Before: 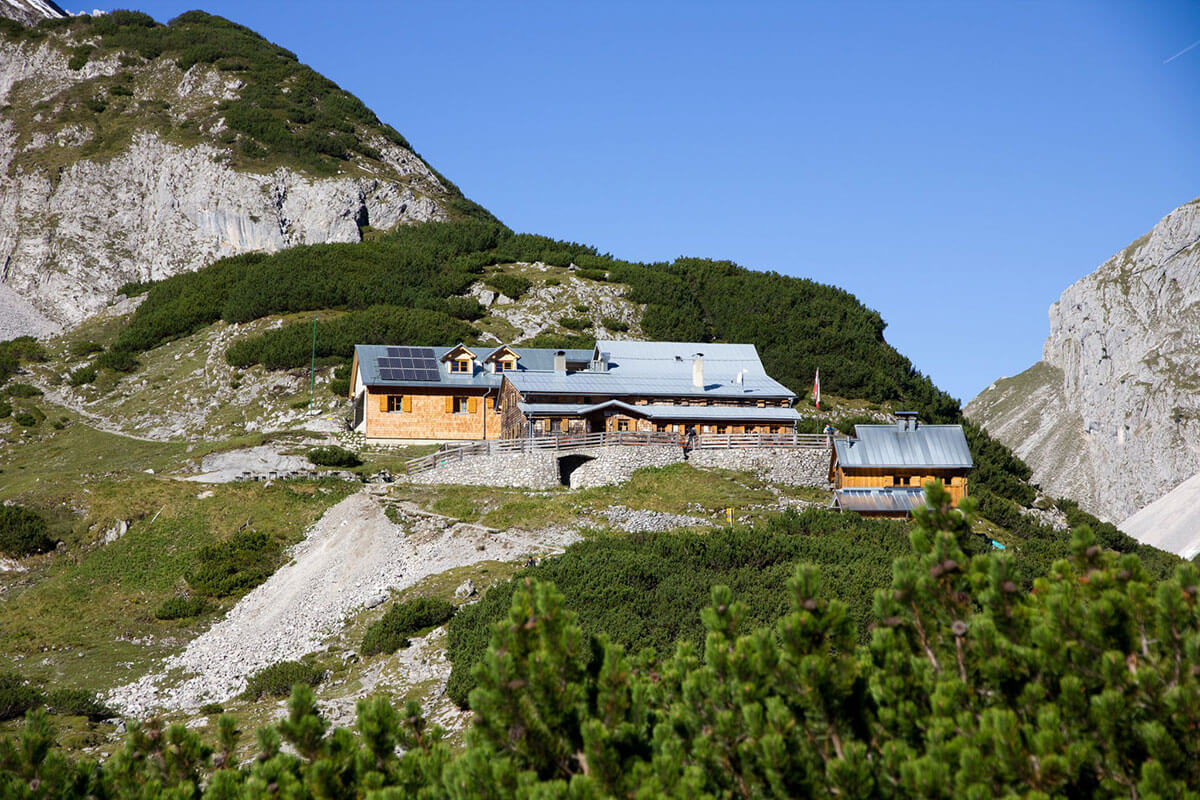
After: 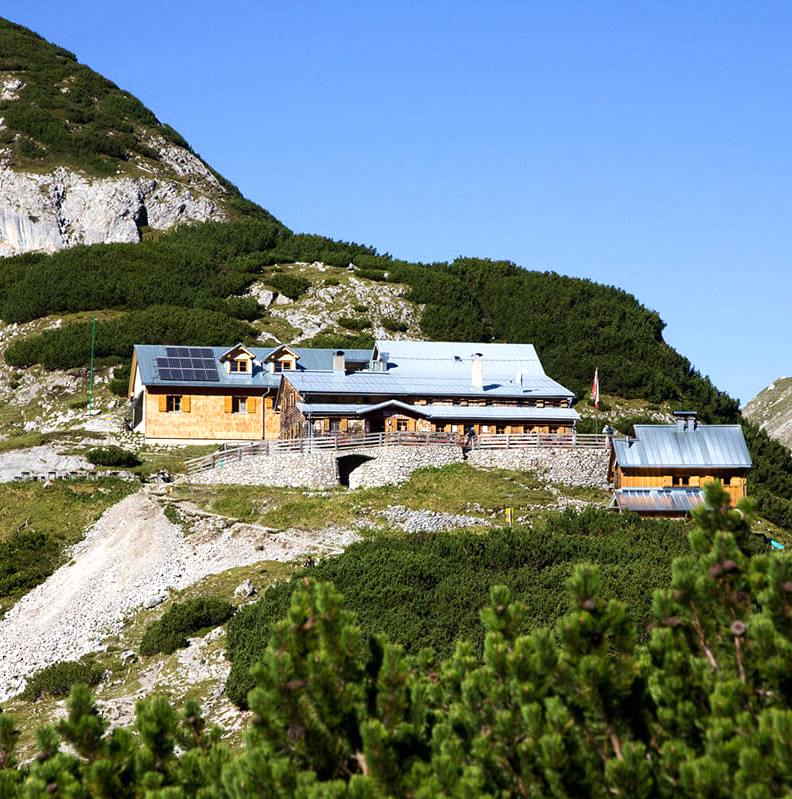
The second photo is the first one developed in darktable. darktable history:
grain: coarseness 0.09 ISO, strength 10%
tone equalizer: -8 EV -0.417 EV, -7 EV -0.389 EV, -6 EV -0.333 EV, -5 EV -0.222 EV, -3 EV 0.222 EV, -2 EV 0.333 EV, -1 EV 0.389 EV, +0 EV 0.417 EV, edges refinement/feathering 500, mask exposure compensation -1.57 EV, preserve details no
velvia: on, module defaults
crop and rotate: left 18.442%, right 15.508%
